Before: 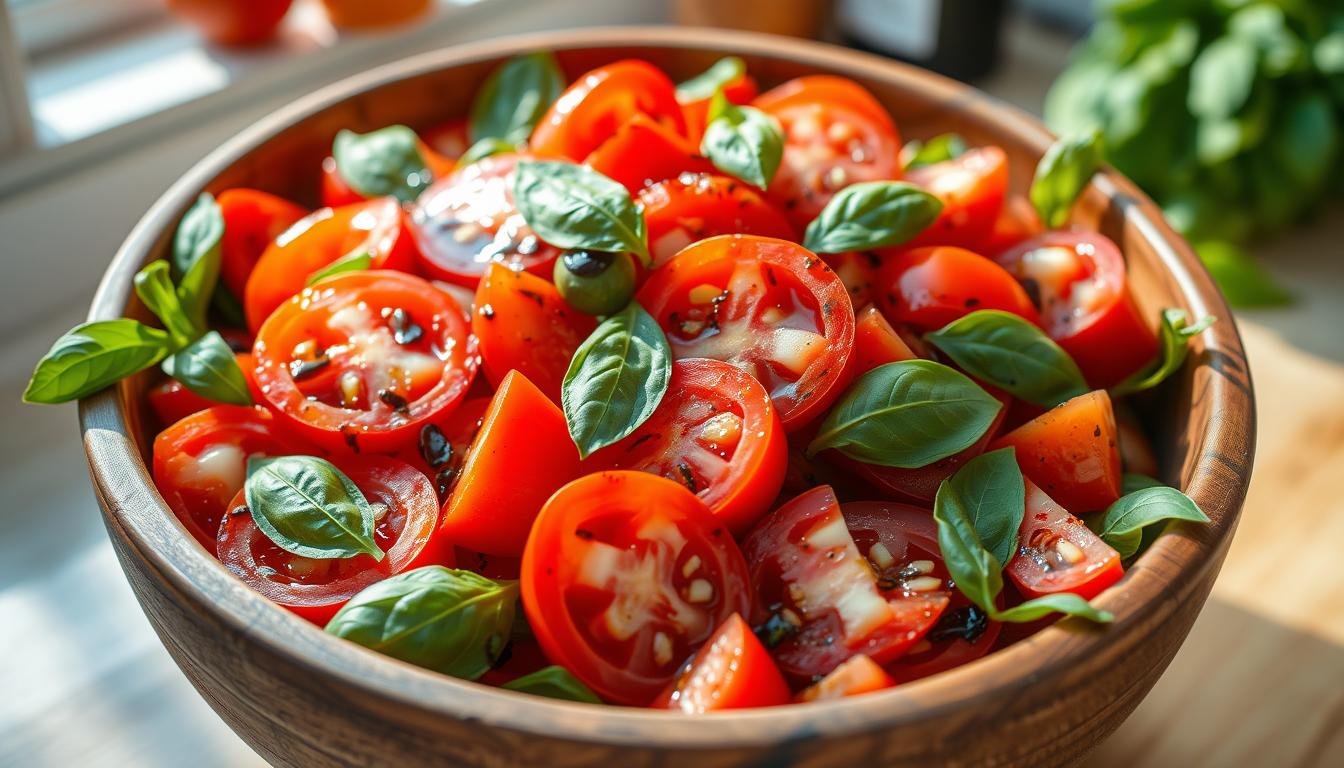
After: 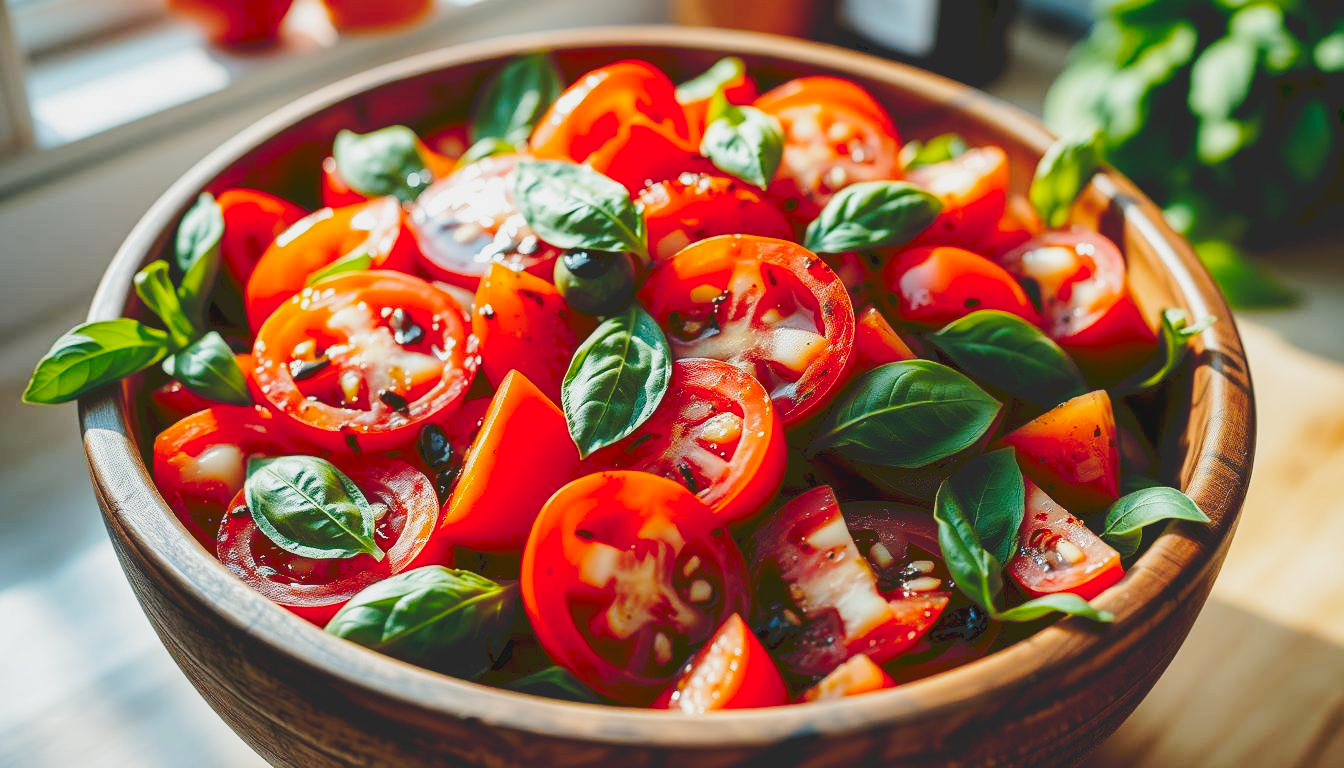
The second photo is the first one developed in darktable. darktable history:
tone curve: curves: ch0 [(0, 0) (0.003, 0.161) (0.011, 0.161) (0.025, 0.161) (0.044, 0.161) (0.069, 0.161) (0.1, 0.161) (0.136, 0.163) (0.177, 0.179) (0.224, 0.207) (0.277, 0.243) (0.335, 0.292) (0.399, 0.361) (0.468, 0.452) (0.543, 0.547) (0.623, 0.638) (0.709, 0.731) (0.801, 0.826) (0.898, 0.911) (1, 1)], preserve colors none
filmic rgb: black relative exposure -7.73 EV, white relative exposure 4.39 EV, threshold 2.94 EV, hardness 3.75, latitude 49.34%, contrast 1.1, add noise in highlights 0.002, preserve chrominance no, color science v3 (2019), use custom middle-gray values true, iterations of high-quality reconstruction 0, contrast in highlights soft, enable highlight reconstruction true
exposure: exposure 0.22 EV, compensate exposure bias true, compensate highlight preservation false
